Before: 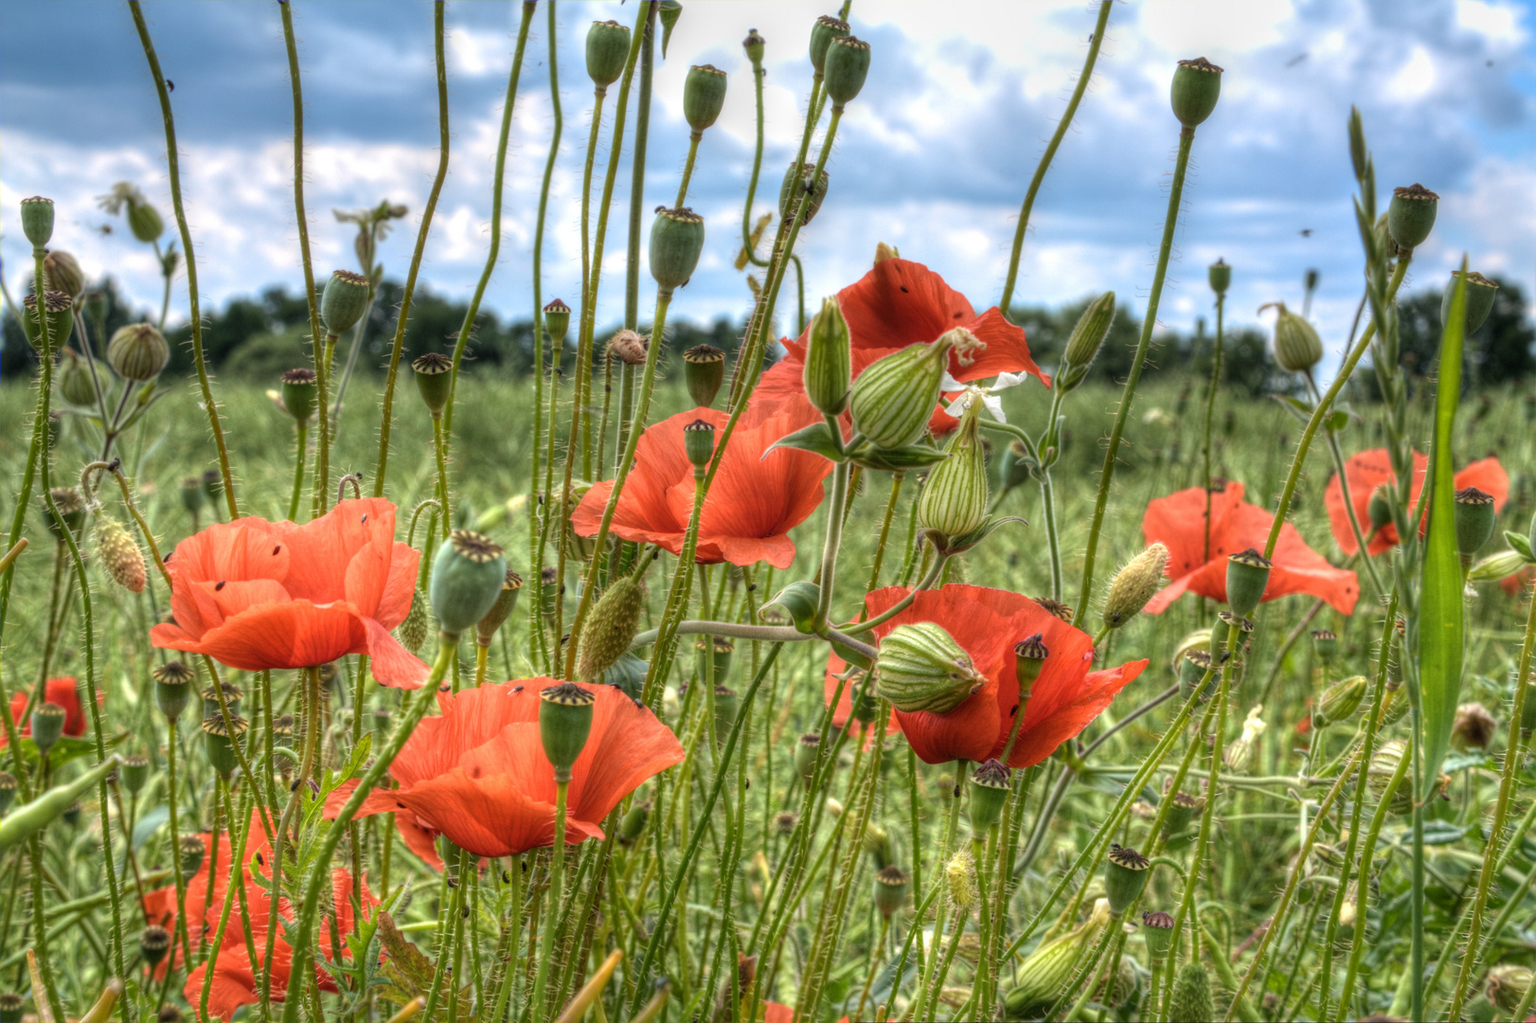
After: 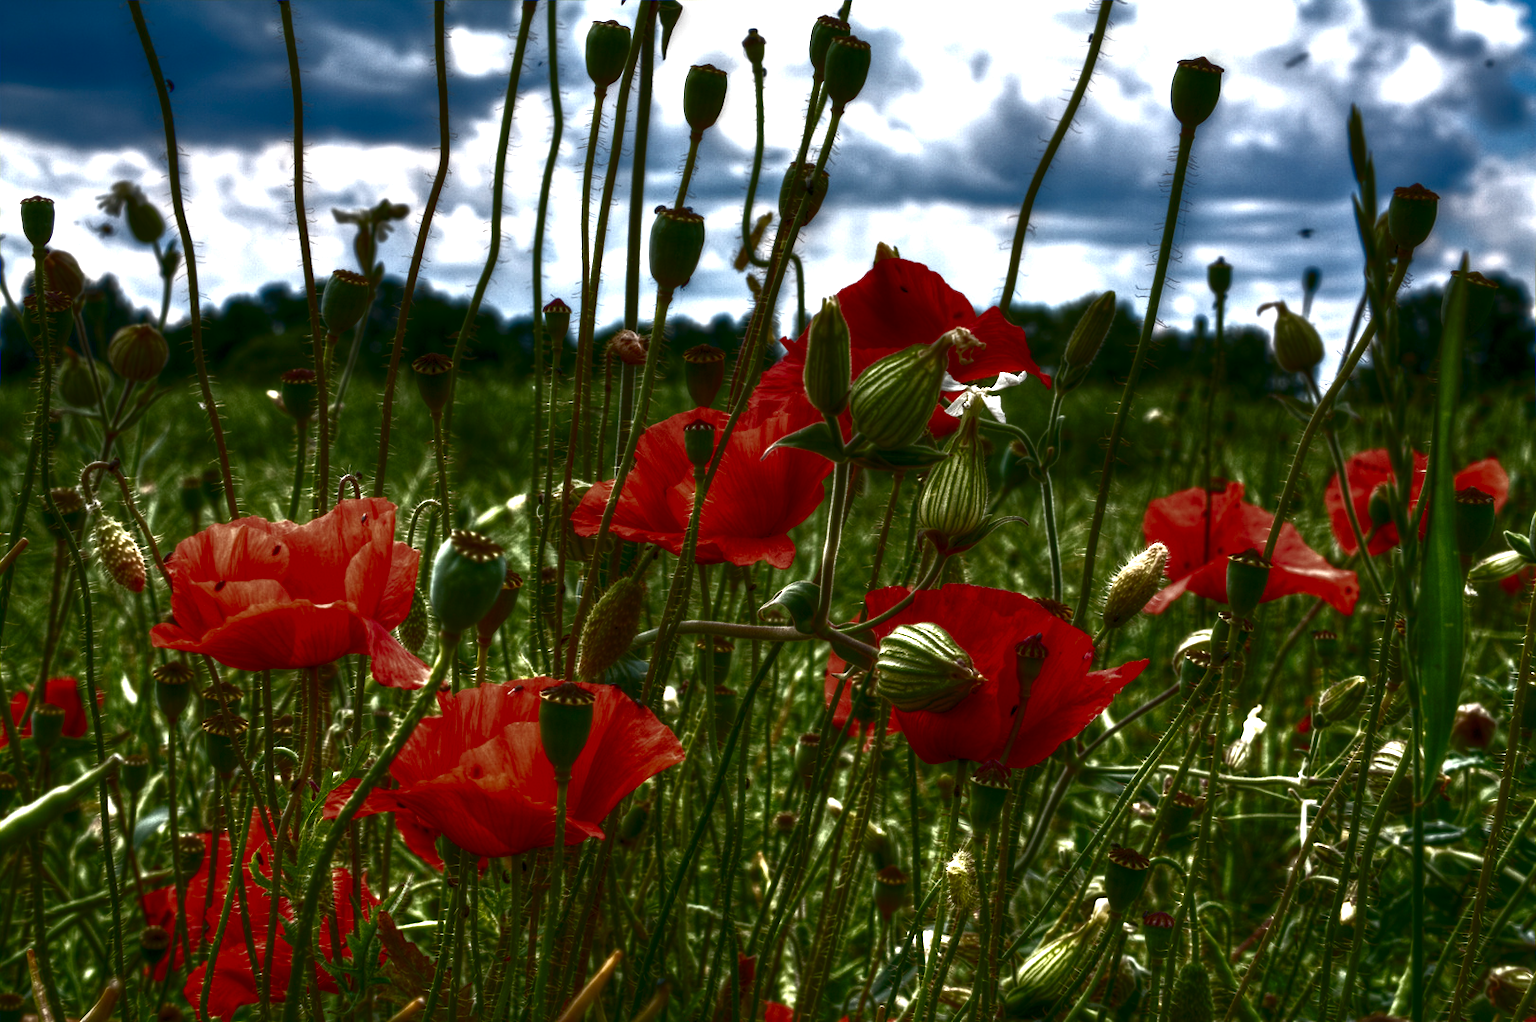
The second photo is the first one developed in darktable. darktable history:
tone curve: curves: ch0 [(0, 0) (0.765, 0.349) (1, 1)], color space Lab, independent channels, preserve colors none
color balance rgb: linear chroma grading › global chroma -0.498%, perceptual saturation grading › global saturation 20%, perceptual saturation grading › highlights -49.682%, perceptual saturation grading › shadows 25.342%, perceptual brilliance grading › highlights 5.875%, perceptual brilliance grading › mid-tones 16.334%, perceptual brilliance grading › shadows -5.441%, contrast 3.948%
levels: black 0.026%, levels [0, 0.476, 0.951]
